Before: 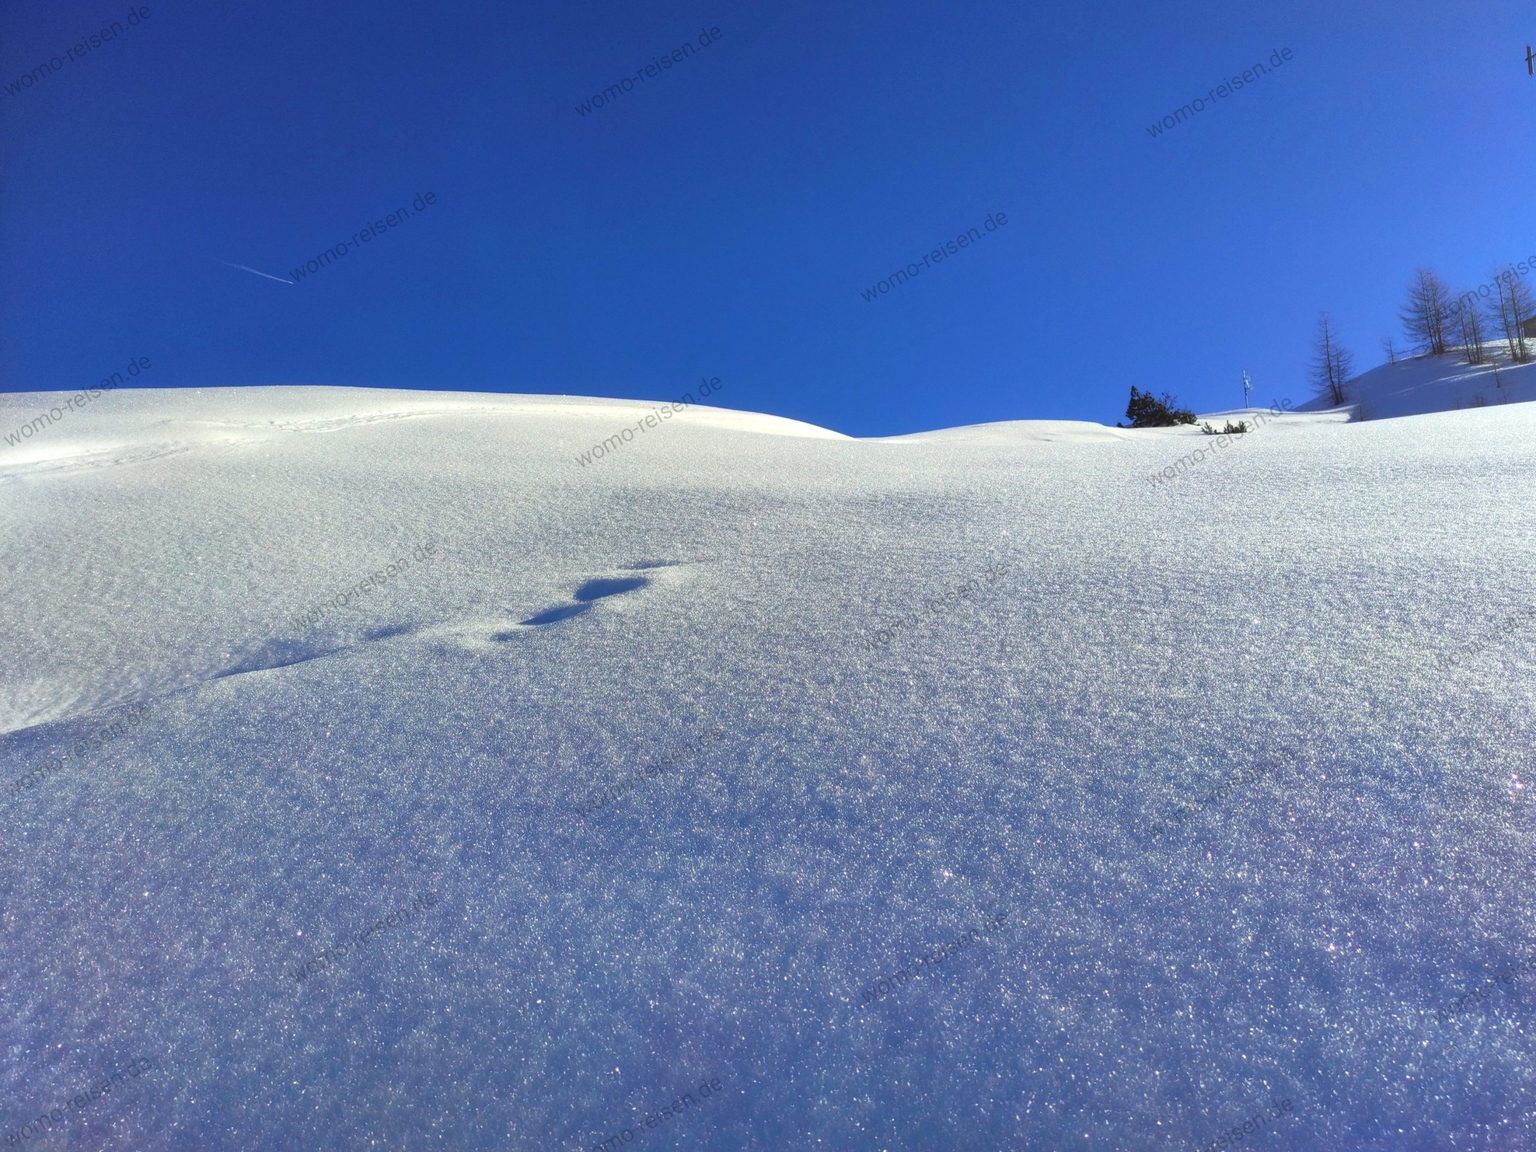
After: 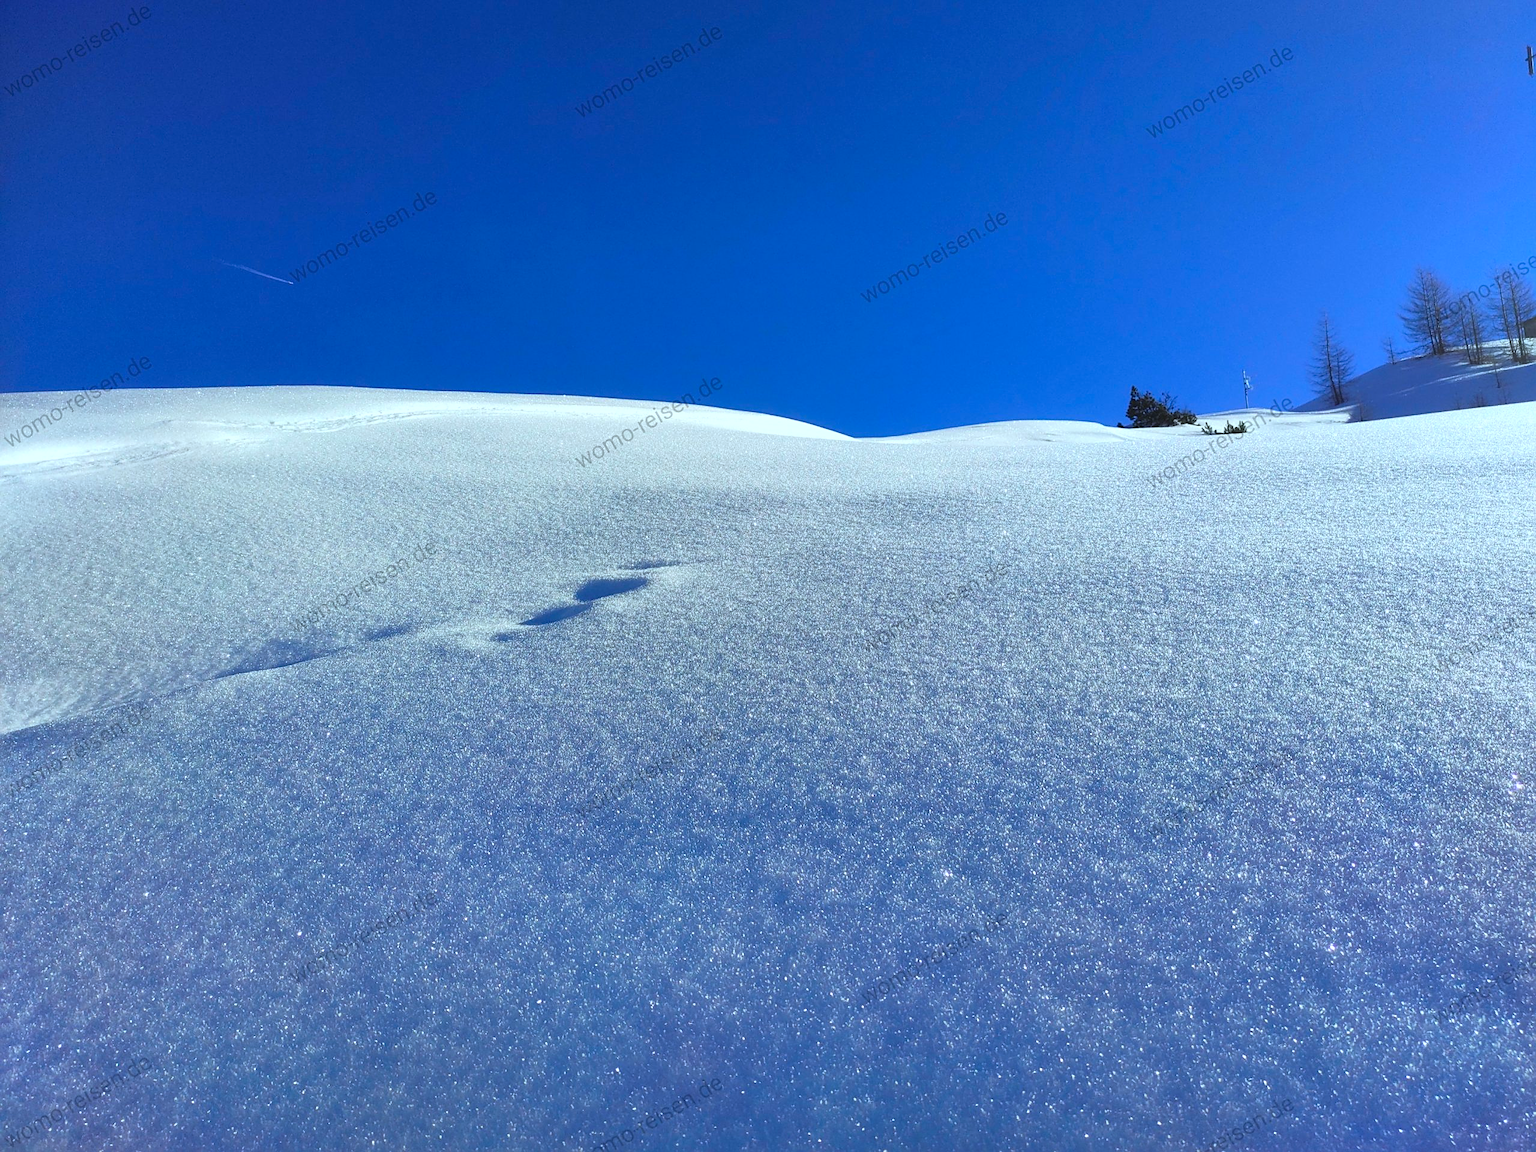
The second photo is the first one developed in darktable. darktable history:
color calibration: illuminant Planckian (black body), x 0.378, y 0.375, temperature 4065 K
sharpen: on, module defaults
